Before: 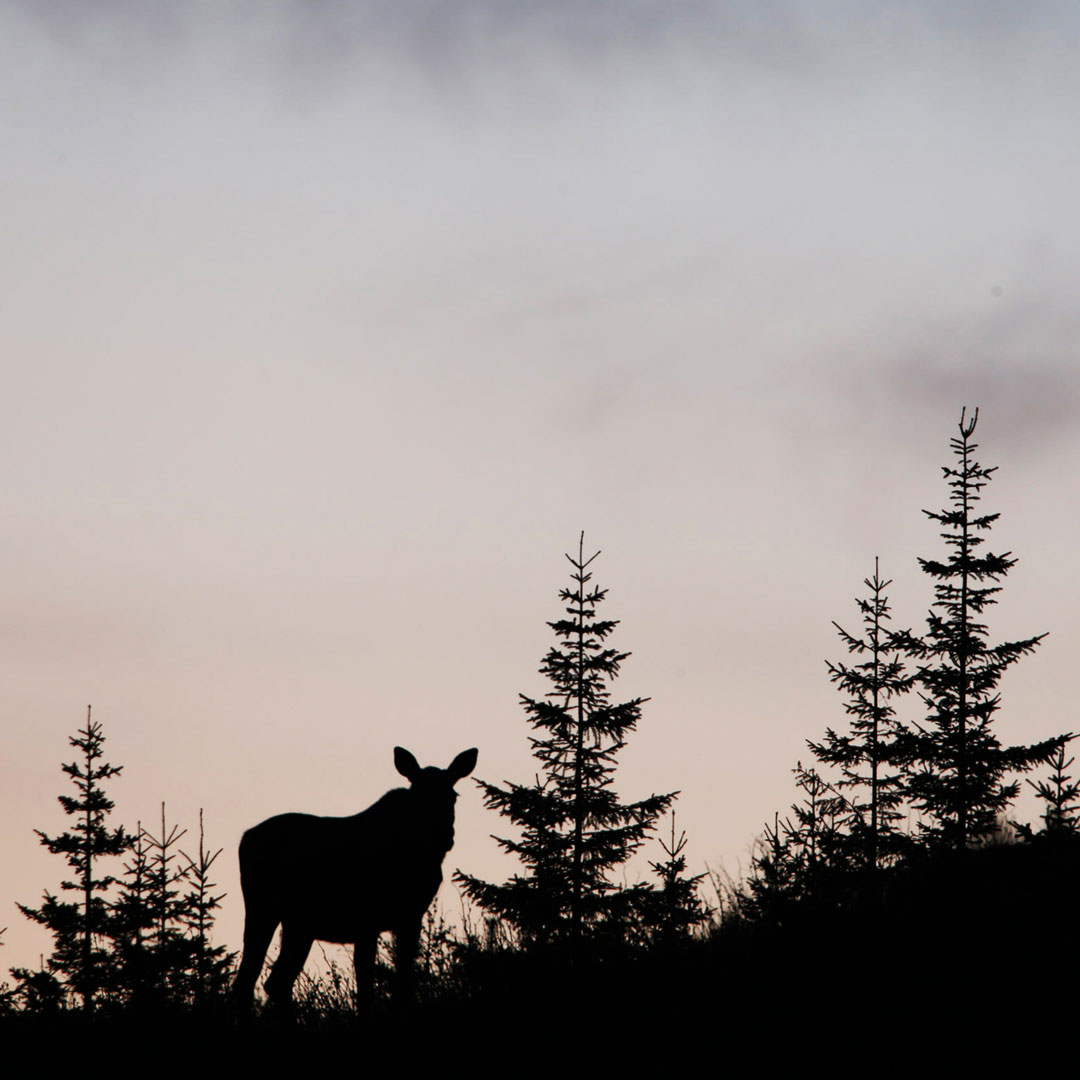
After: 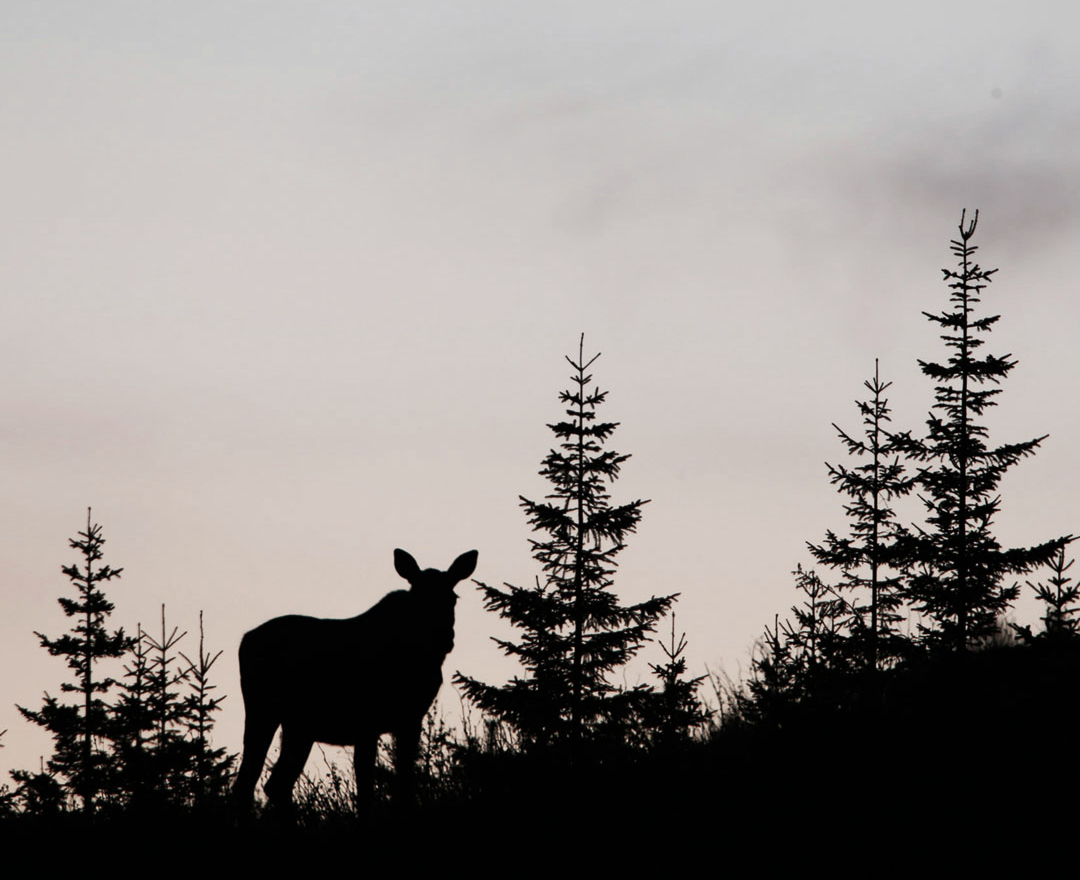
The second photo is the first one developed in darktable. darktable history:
crop and rotate: top 18.433%
contrast brightness saturation: contrast 0.099, saturation -0.361
